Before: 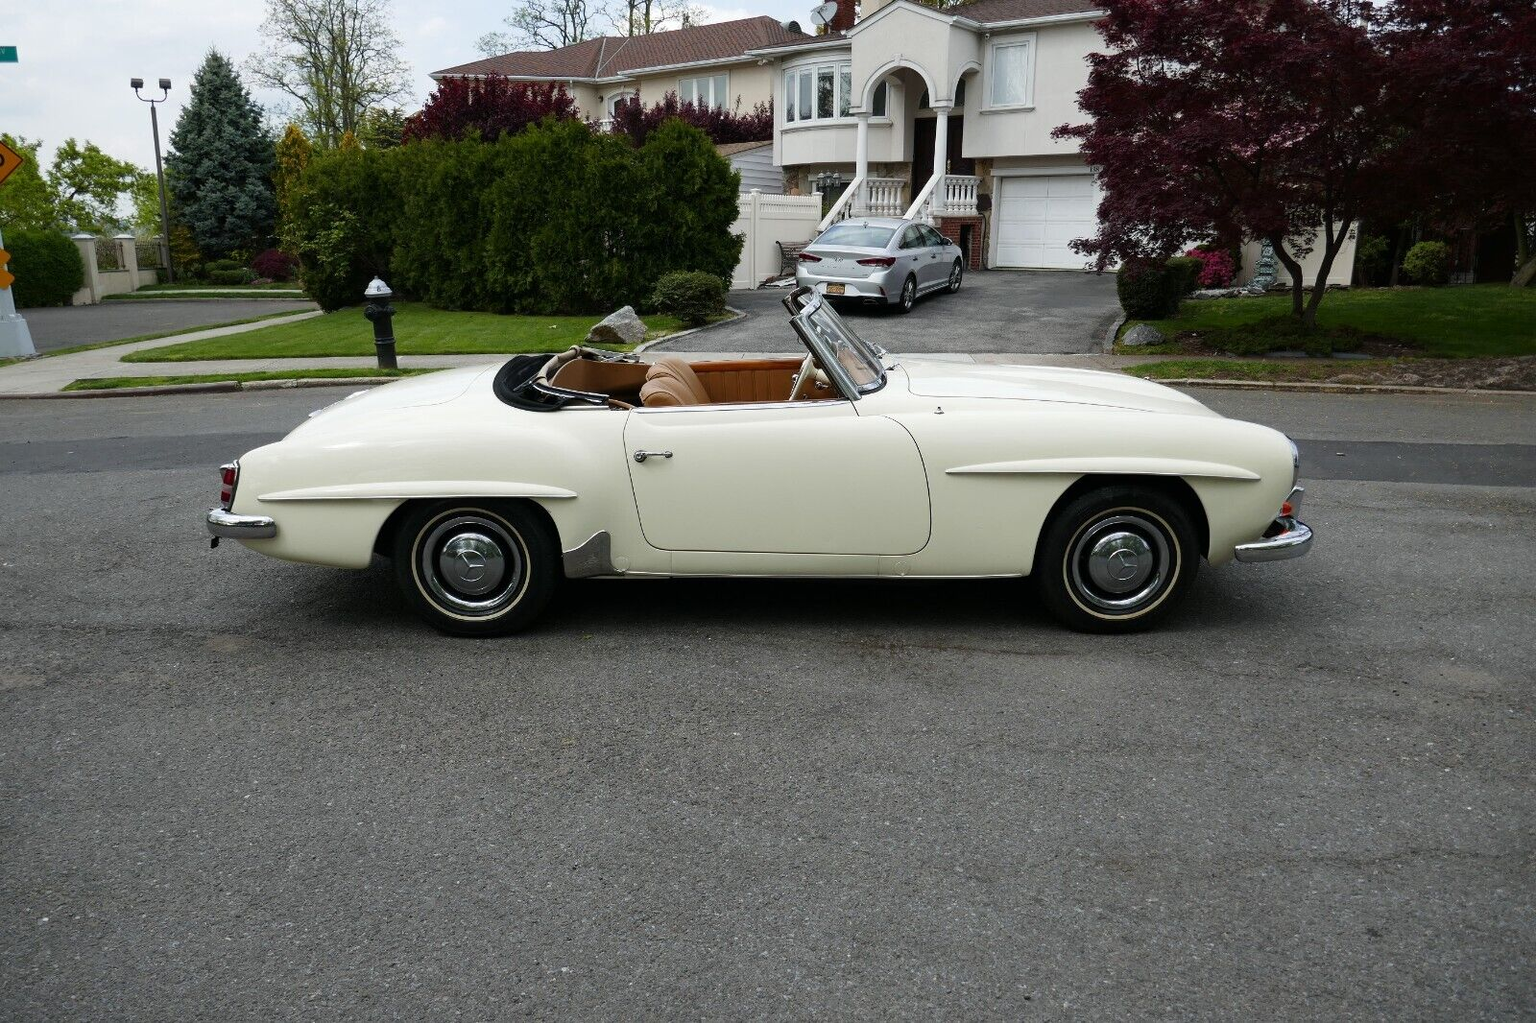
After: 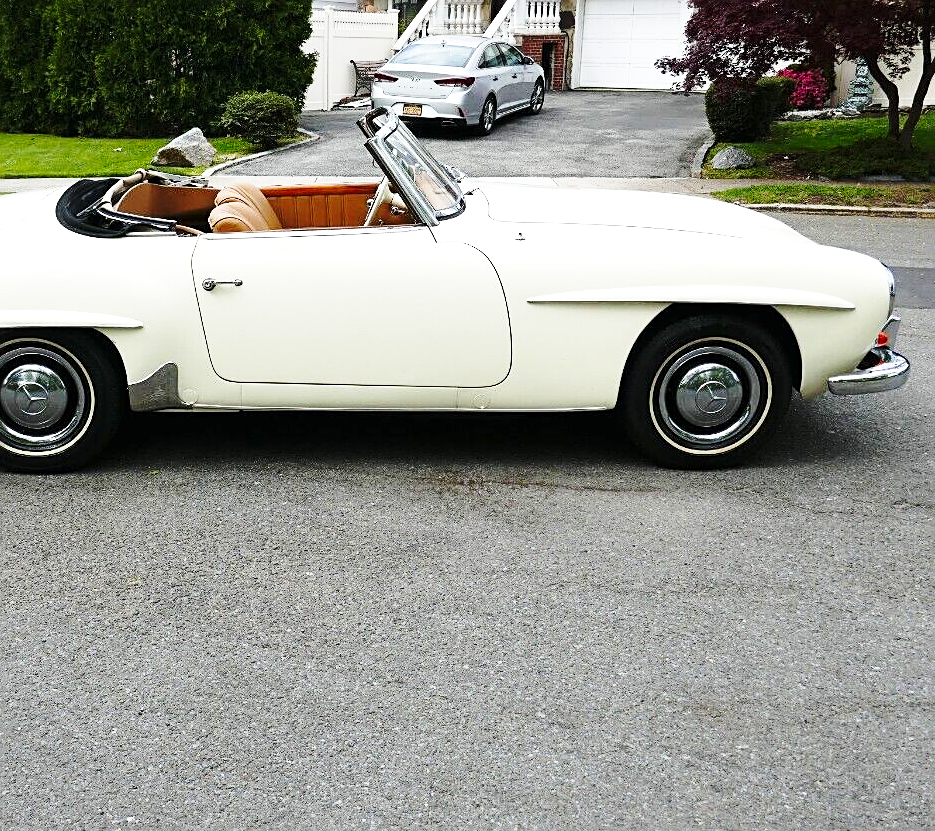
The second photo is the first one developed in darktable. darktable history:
base curve: curves: ch0 [(0, 0) (0.032, 0.037) (0.105, 0.228) (0.435, 0.76) (0.856, 0.983) (1, 1)], preserve colors none
exposure: exposure 0.372 EV, compensate exposure bias true, compensate highlight preservation false
crop and rotate: left 28.726%, top 17.939%, right 12.795%, bottom 4.078%
sharpen: on, module defaults
